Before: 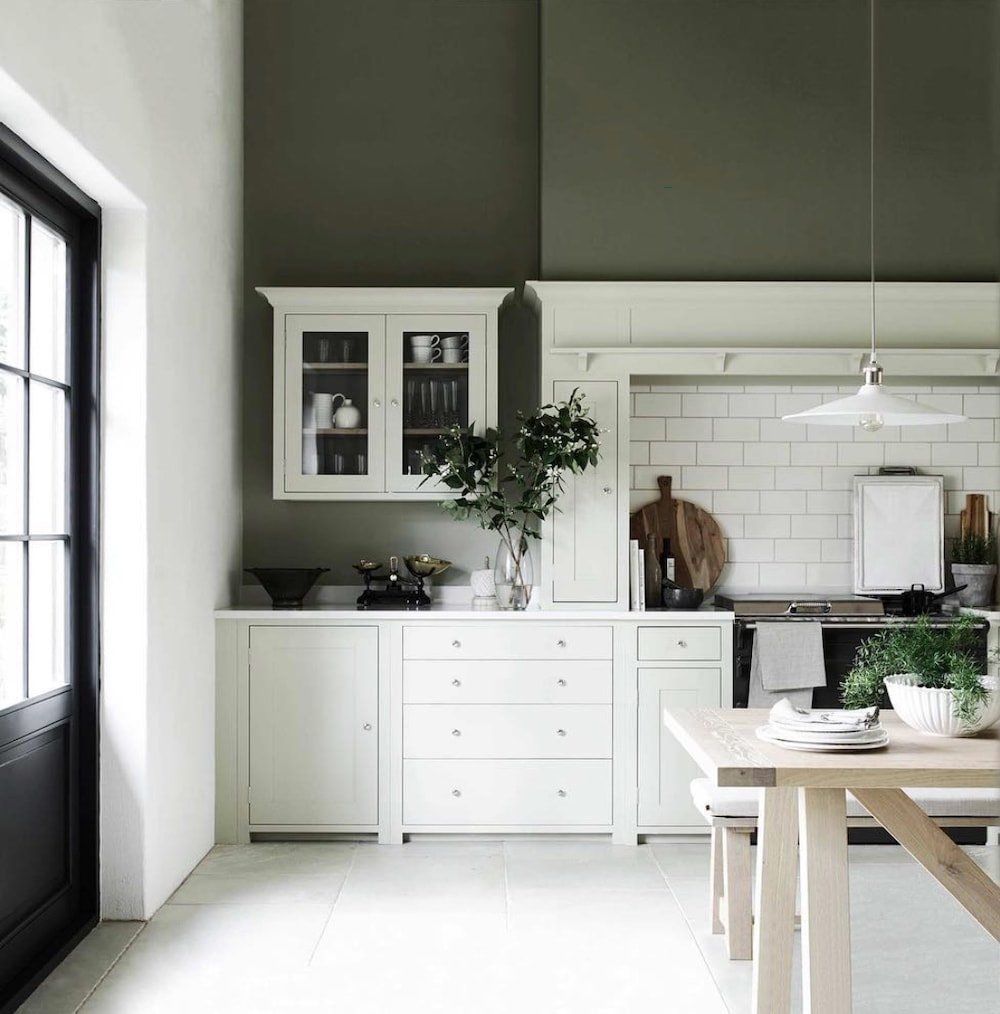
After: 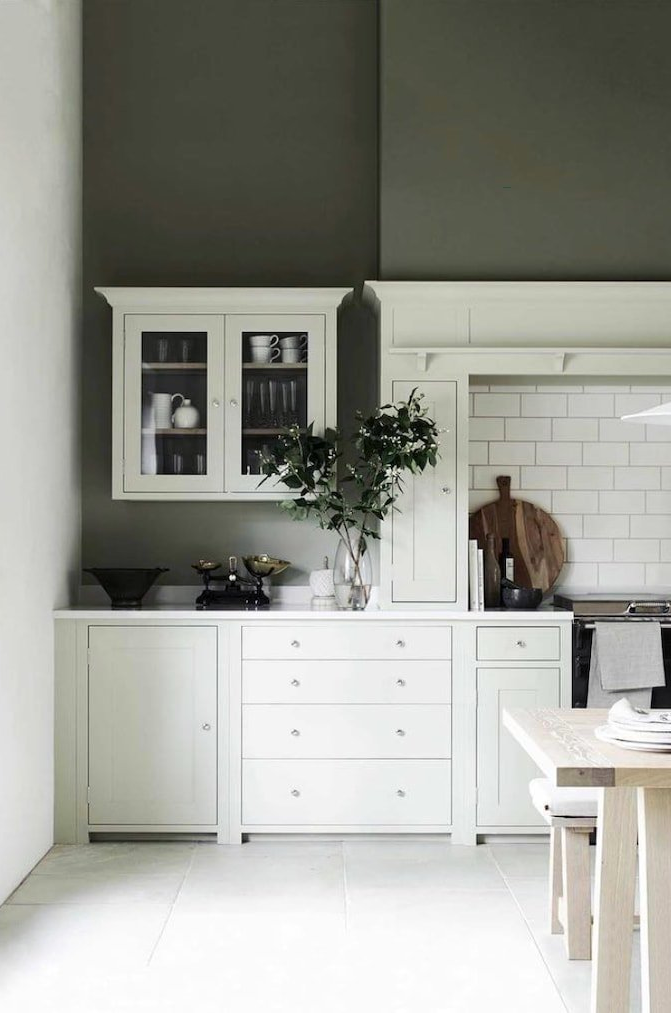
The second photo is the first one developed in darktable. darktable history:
color balance rgb: shadows lift › chroma 2.973%, shadows lift › hue 279.18°, perceptual saturation grading › global saturation 5.395%, global vibrance 9.156%
crop and rotate: left 16.178%, right 16.718%
